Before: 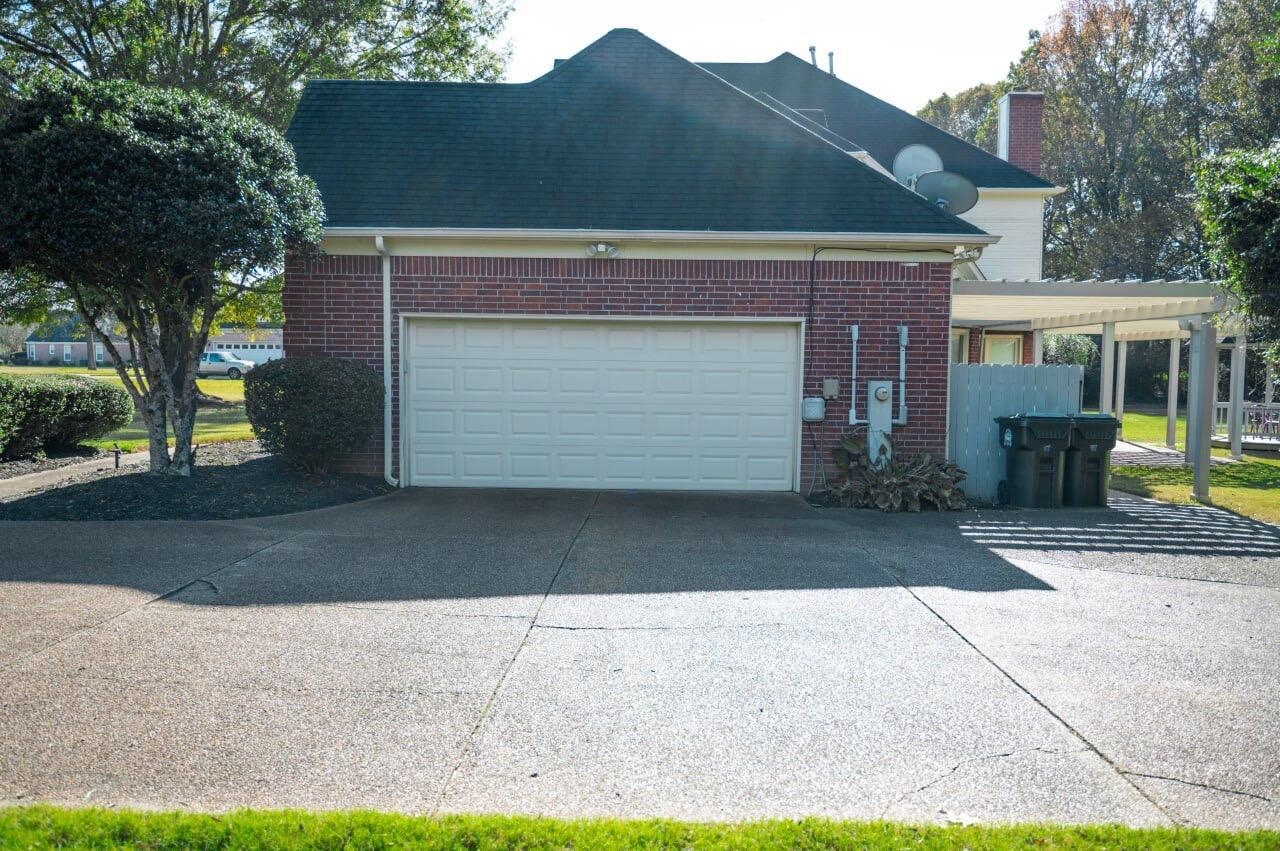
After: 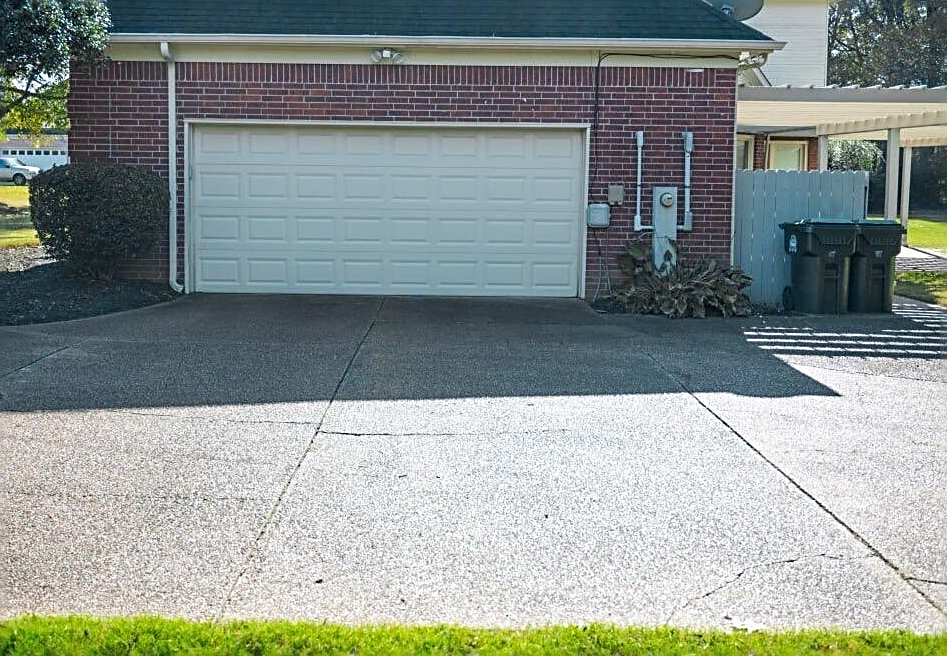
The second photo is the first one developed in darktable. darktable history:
sharpen: radius 2.543, amount 0.636
crop: left 16.871%, top 22.857%, right 9.116%
